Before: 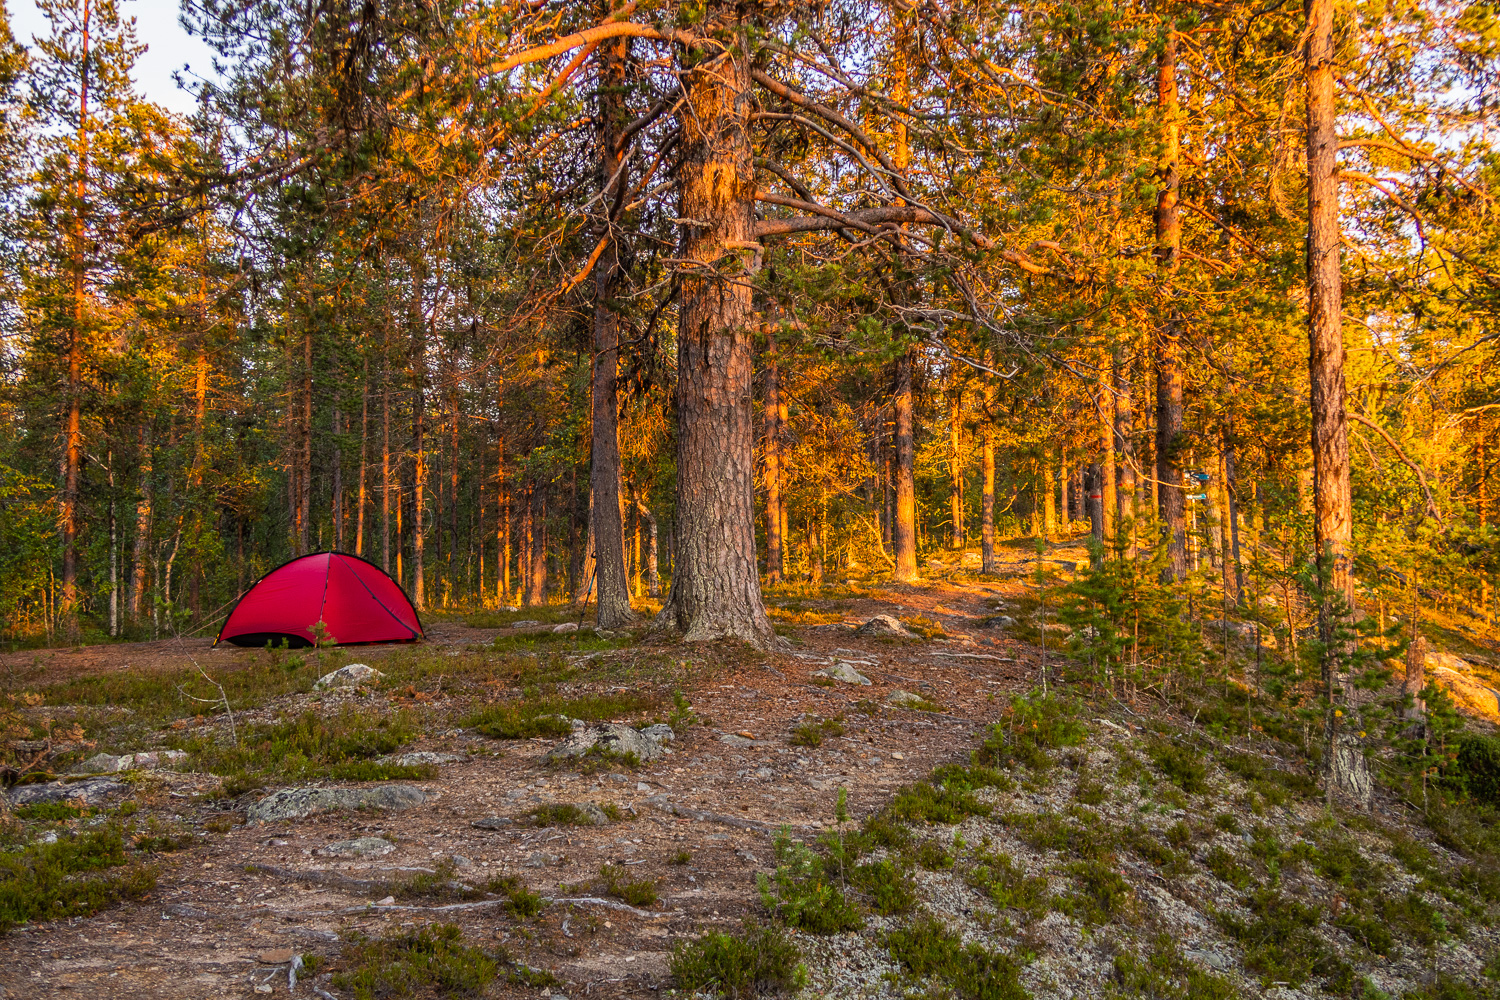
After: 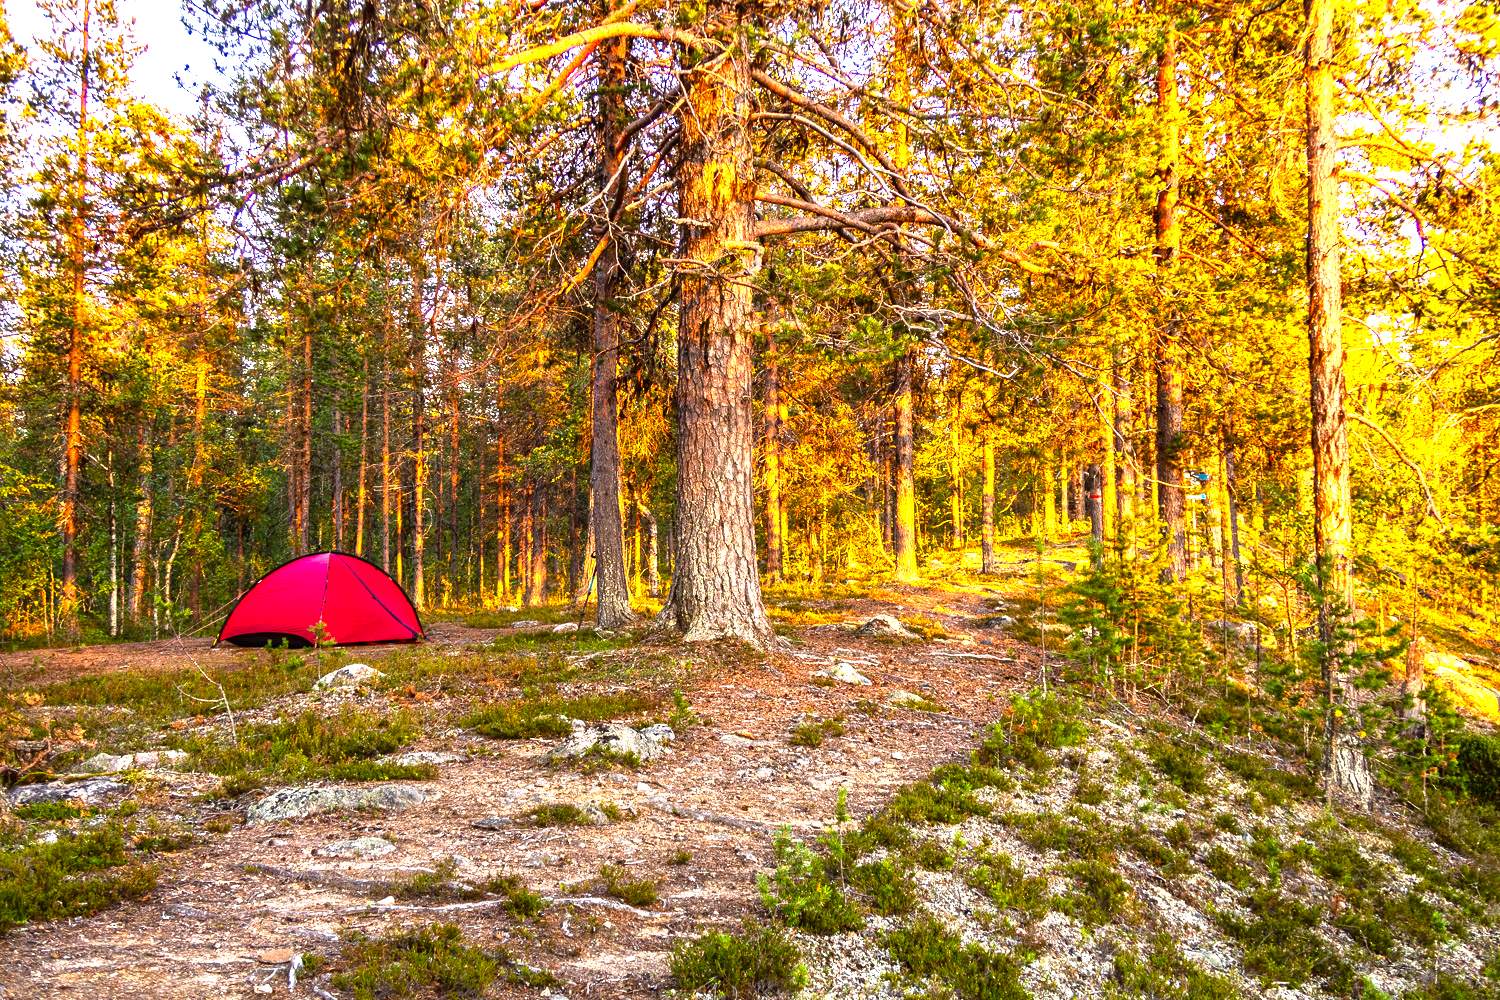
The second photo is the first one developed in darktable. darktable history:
exposure: black level correction 0, exposure 1.1 EV, compensate exposure bias true, compensate highlight preservation false
contrast brightness saturation: contrast 0.07, brightness -0.14, saturation 0.11
